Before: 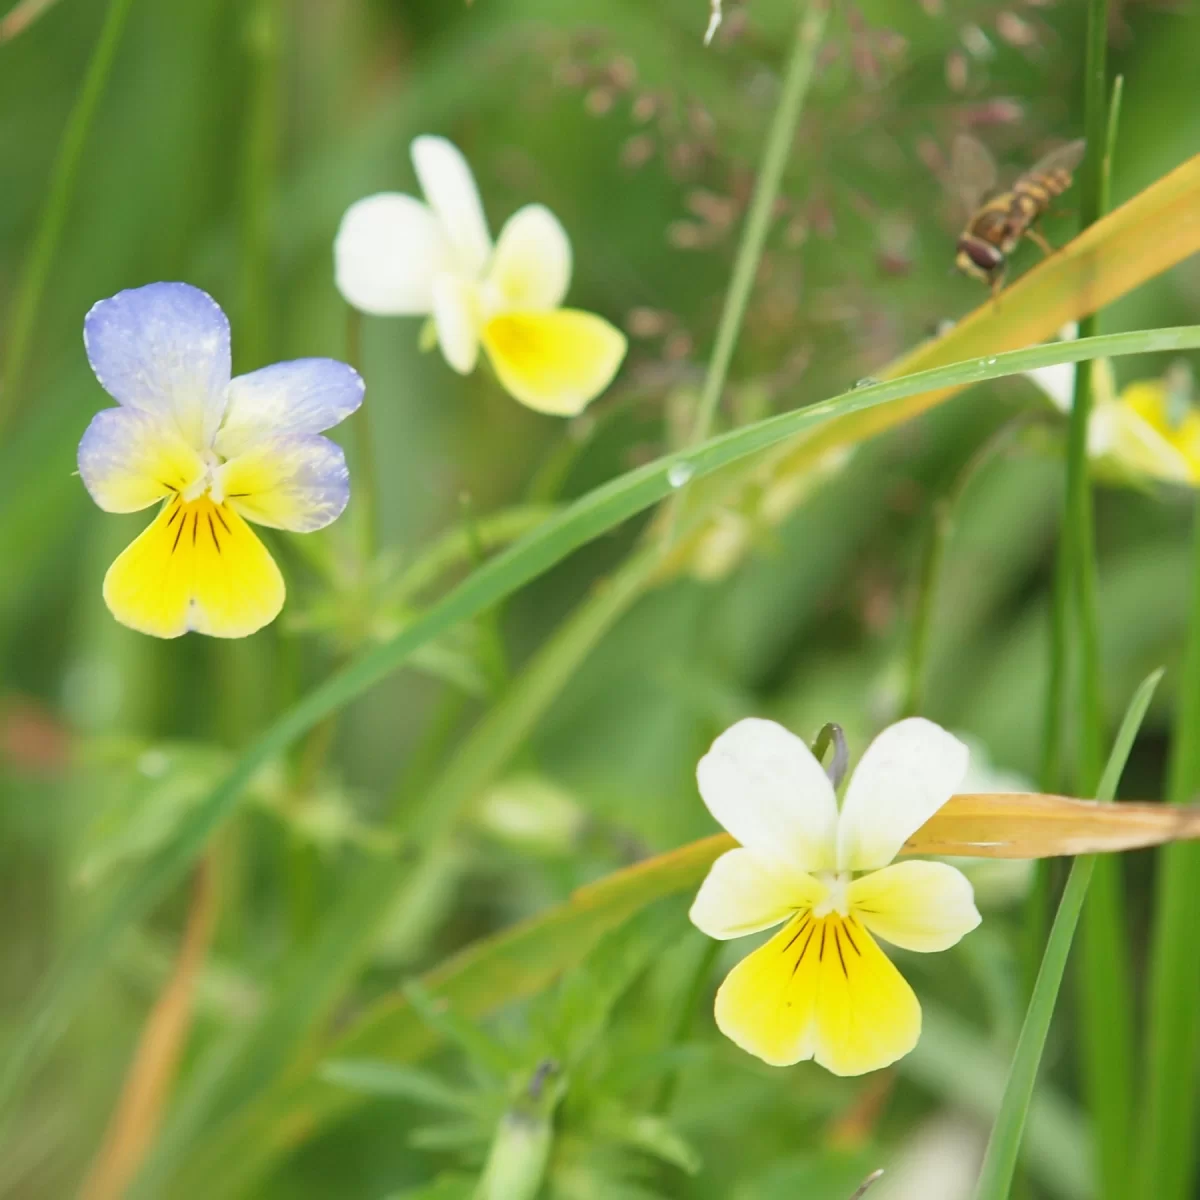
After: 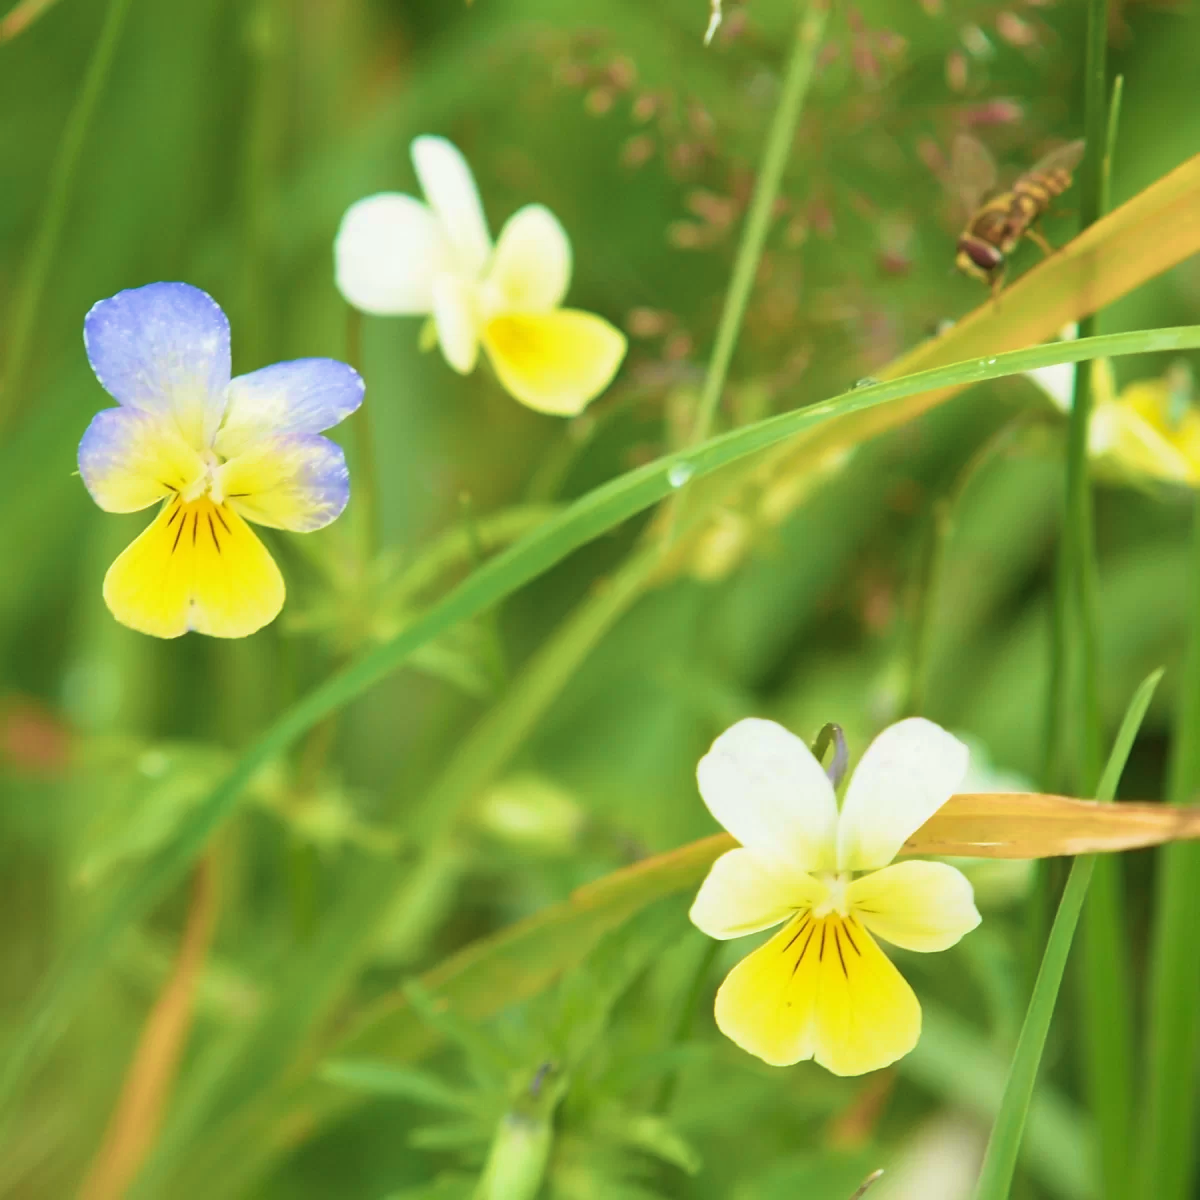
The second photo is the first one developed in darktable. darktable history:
velvia: strength 67.22%, mid-tones bias 0.972
